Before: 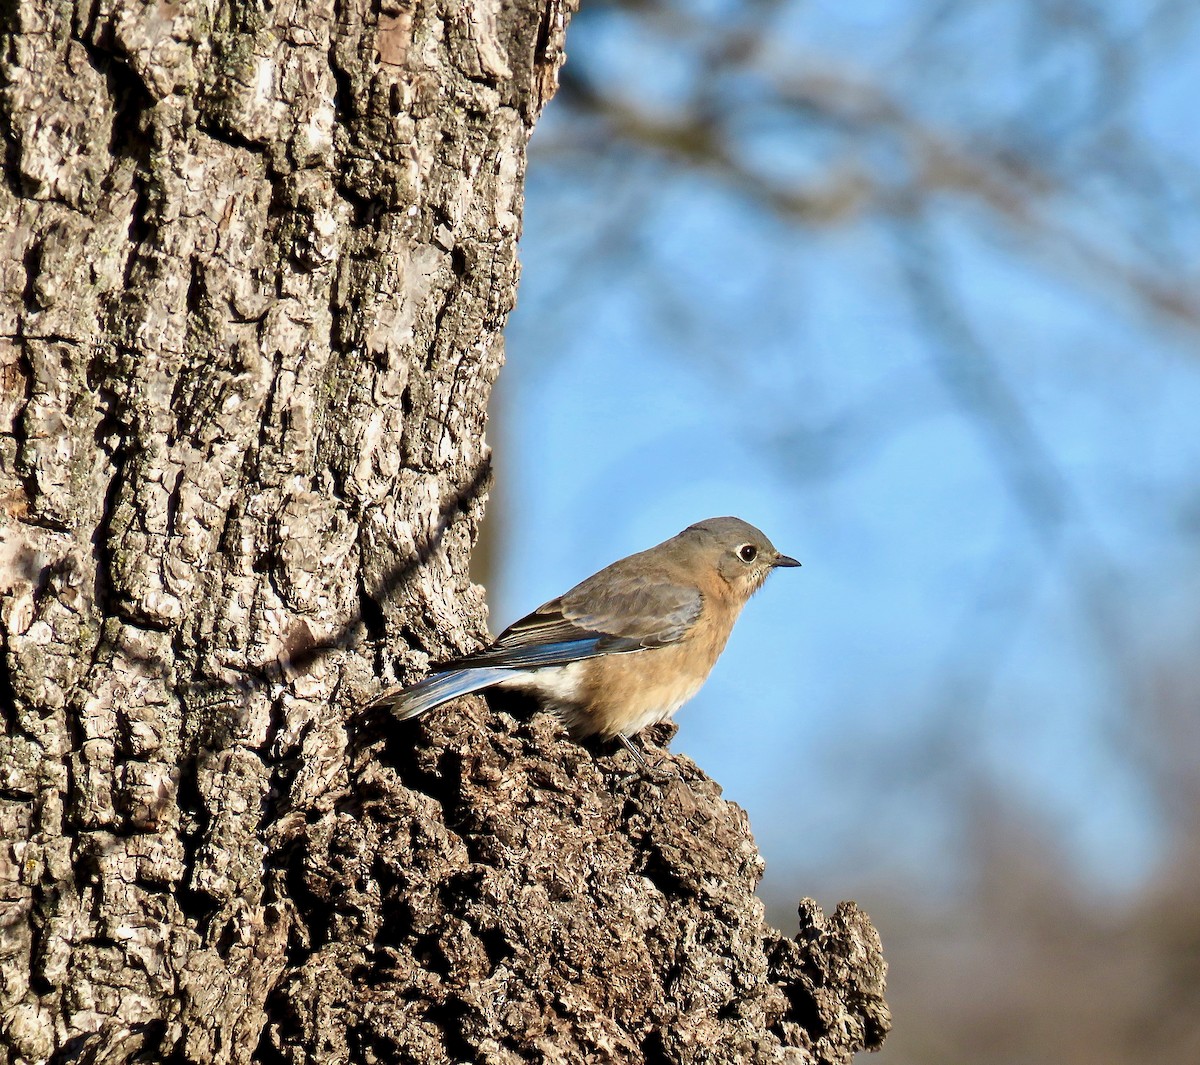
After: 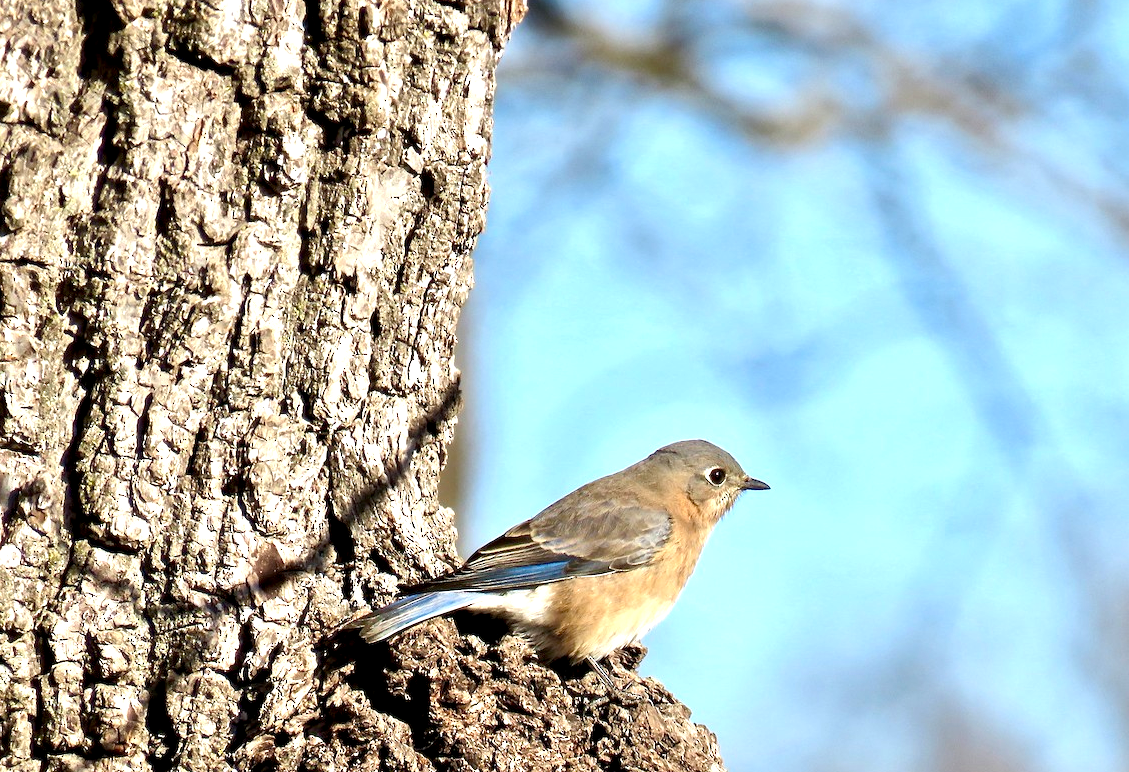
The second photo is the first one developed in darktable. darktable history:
exposure: black level correction 0, exposure 0.697 EV, compensate highlight preservation false
crop: left 2.607%, top 7.32%, right 3.281%, bottom 20.173%
